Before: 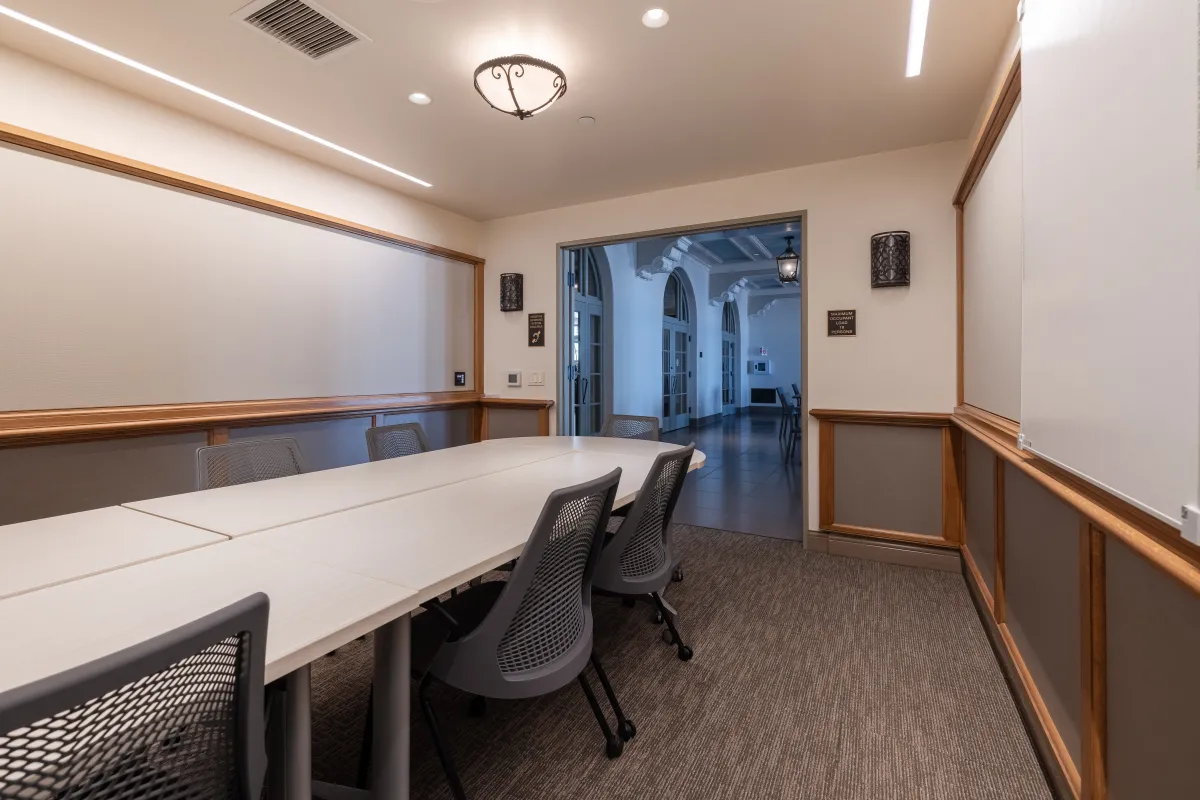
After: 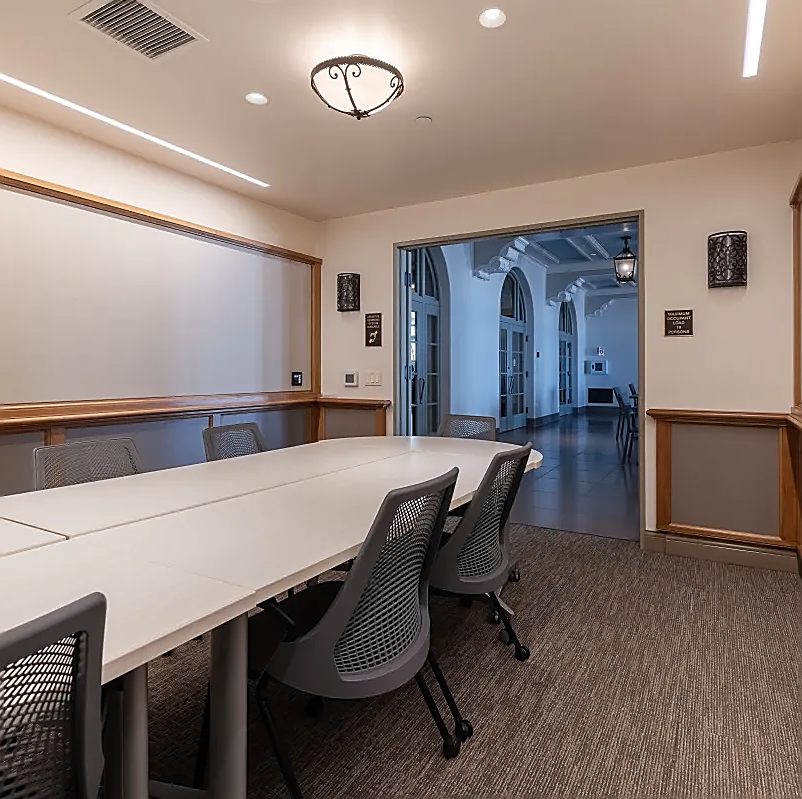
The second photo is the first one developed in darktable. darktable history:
sharpen: radius 1.35, amount 1.245, threshold 0.672
crop and rotate: left 13.614%, right 19.548%
